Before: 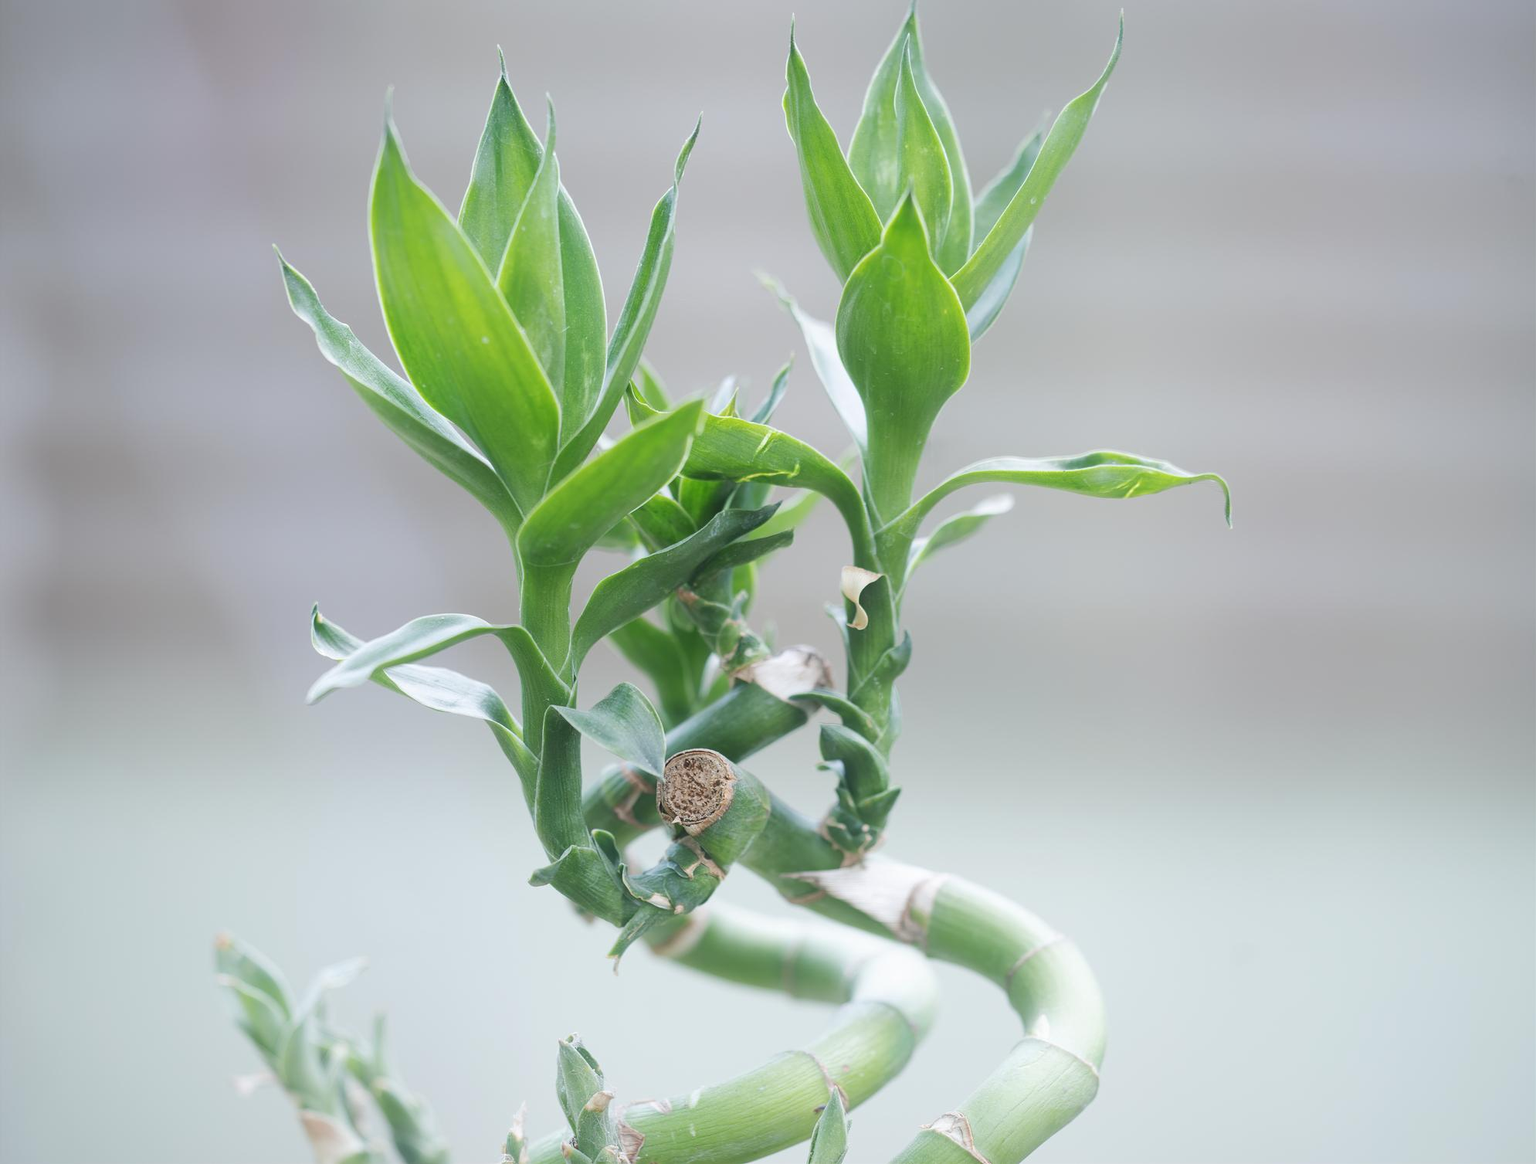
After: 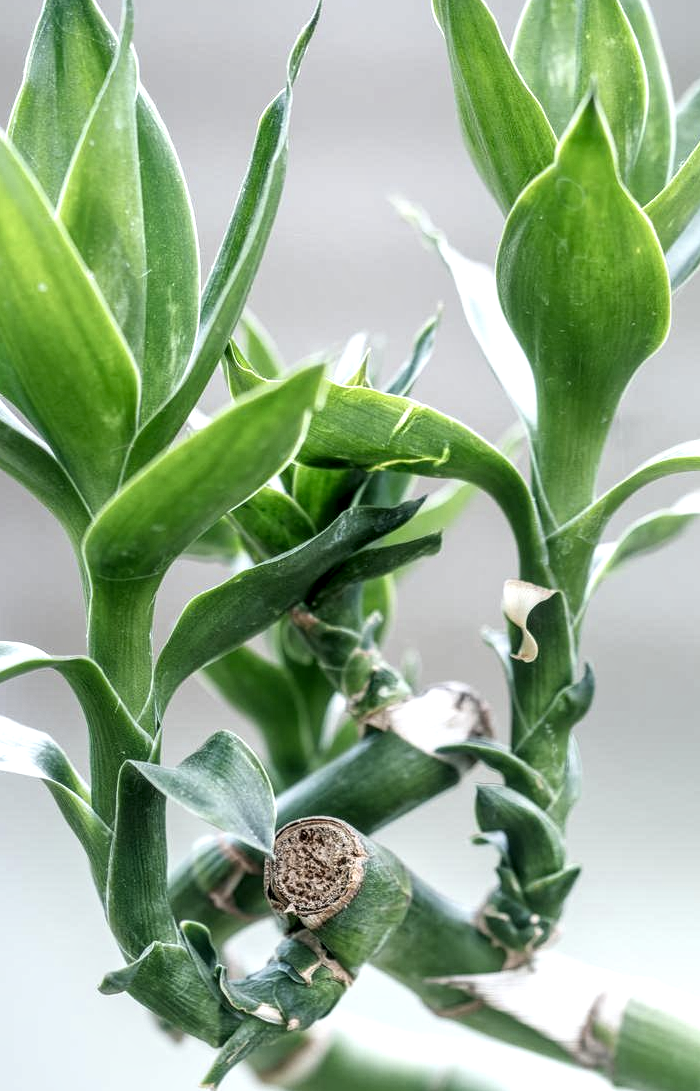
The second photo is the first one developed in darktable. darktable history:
filmic rgb: white relative exposure 2.45 EV, hardness 6.33
local contrast: highlights 0%, shadows 0%, detail 182%
exposure: black level correction 0.002, exposure -0.1 EV, compensate highlight preservation false
crop and rotate: left 29.476%, top 10.214%, right 35.32%, bottom 17.333%
